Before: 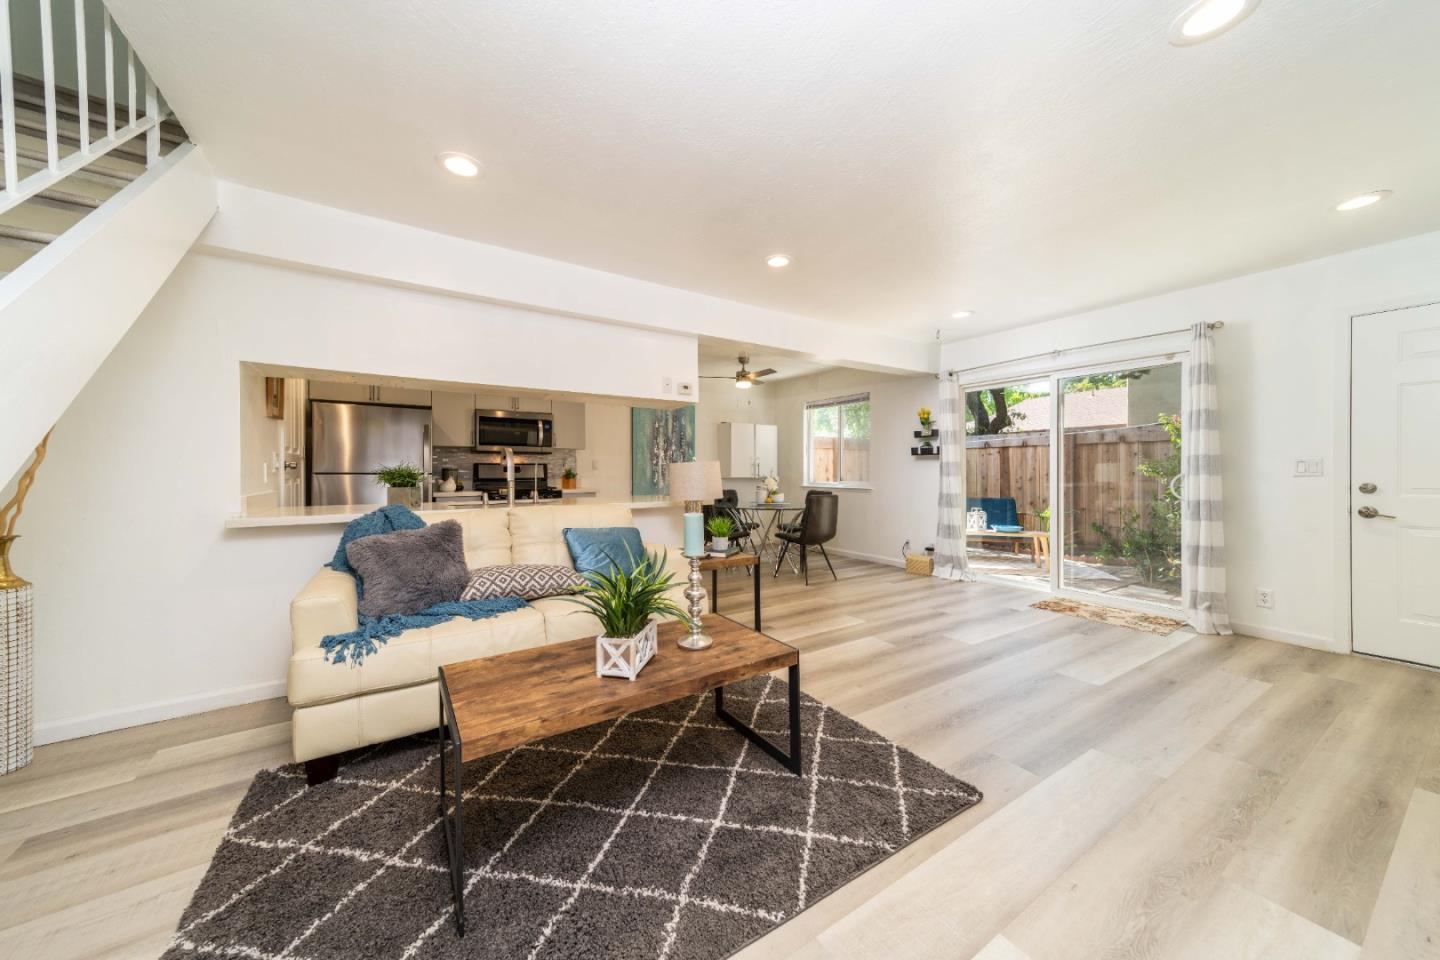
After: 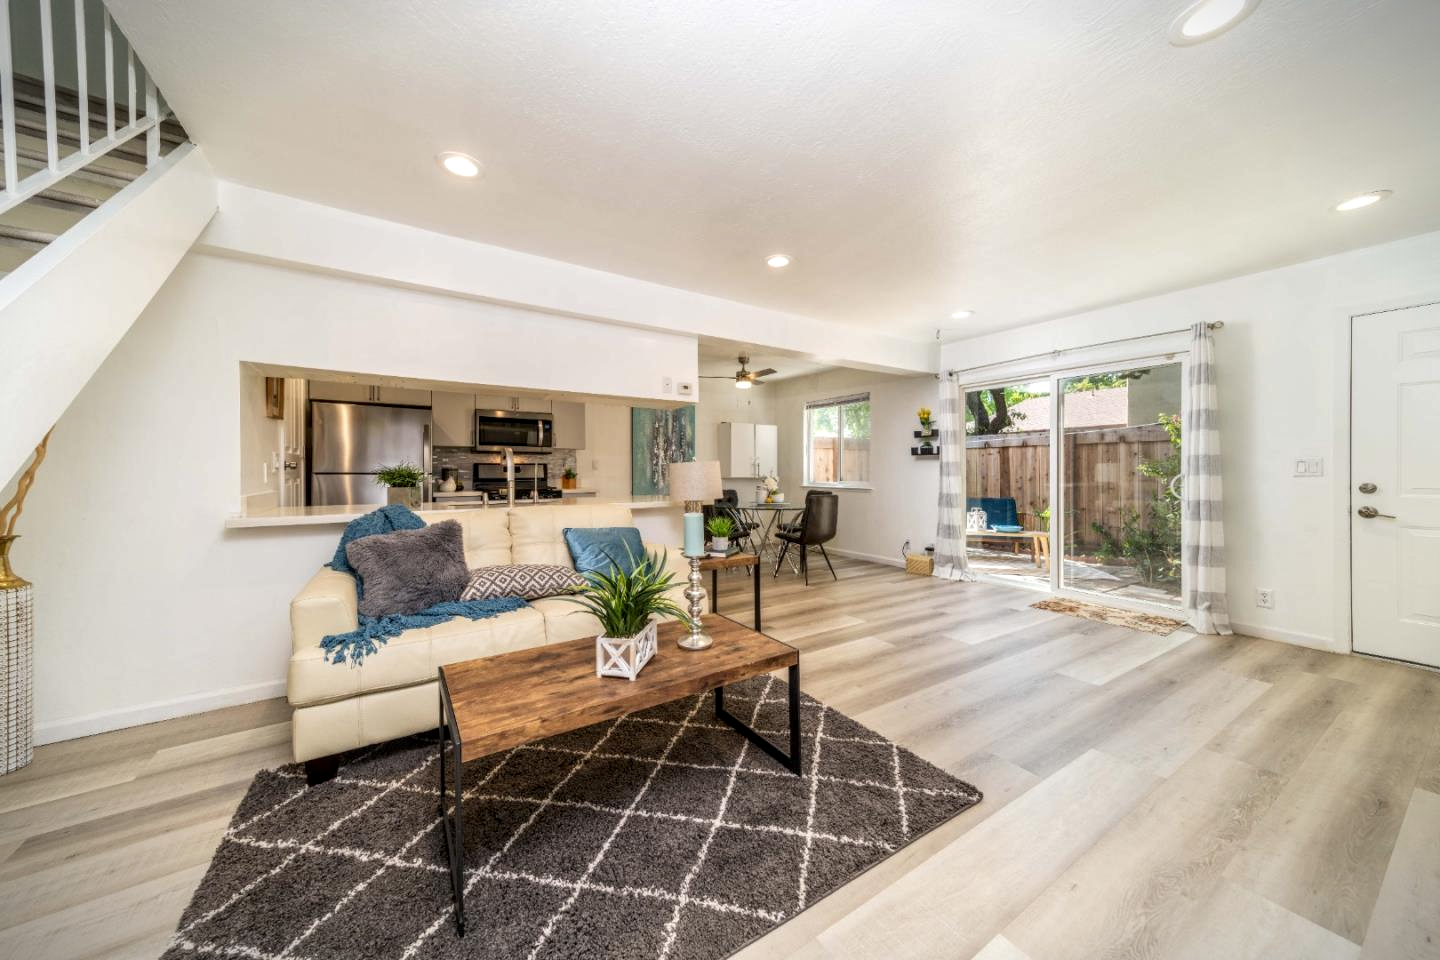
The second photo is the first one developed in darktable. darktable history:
local contrast: detail 130%
vignetting: fall-off start 100.22%, brightness -0.58, saturation -0.251, width/height ratio 1.322
